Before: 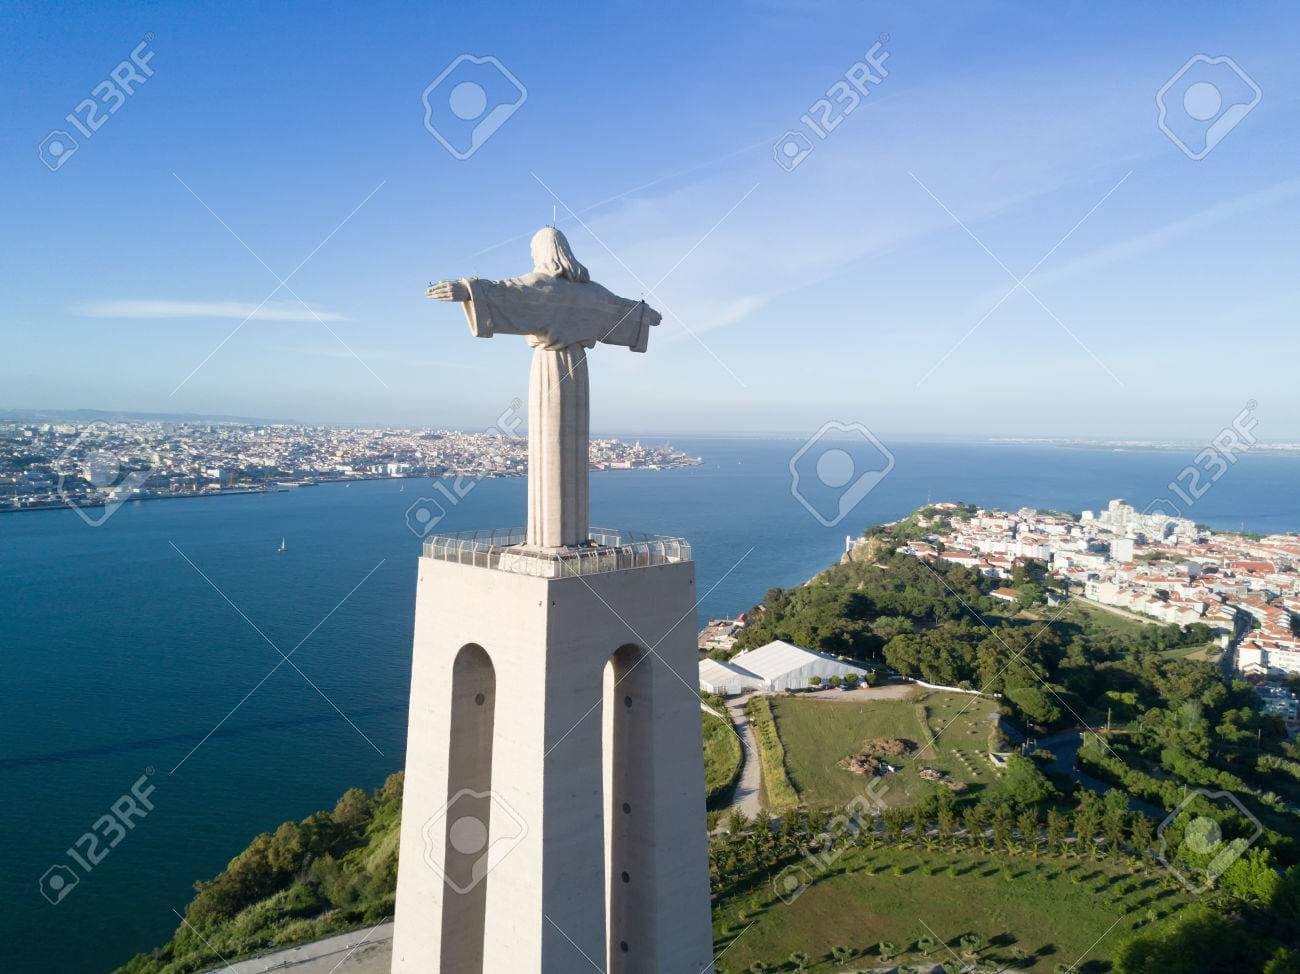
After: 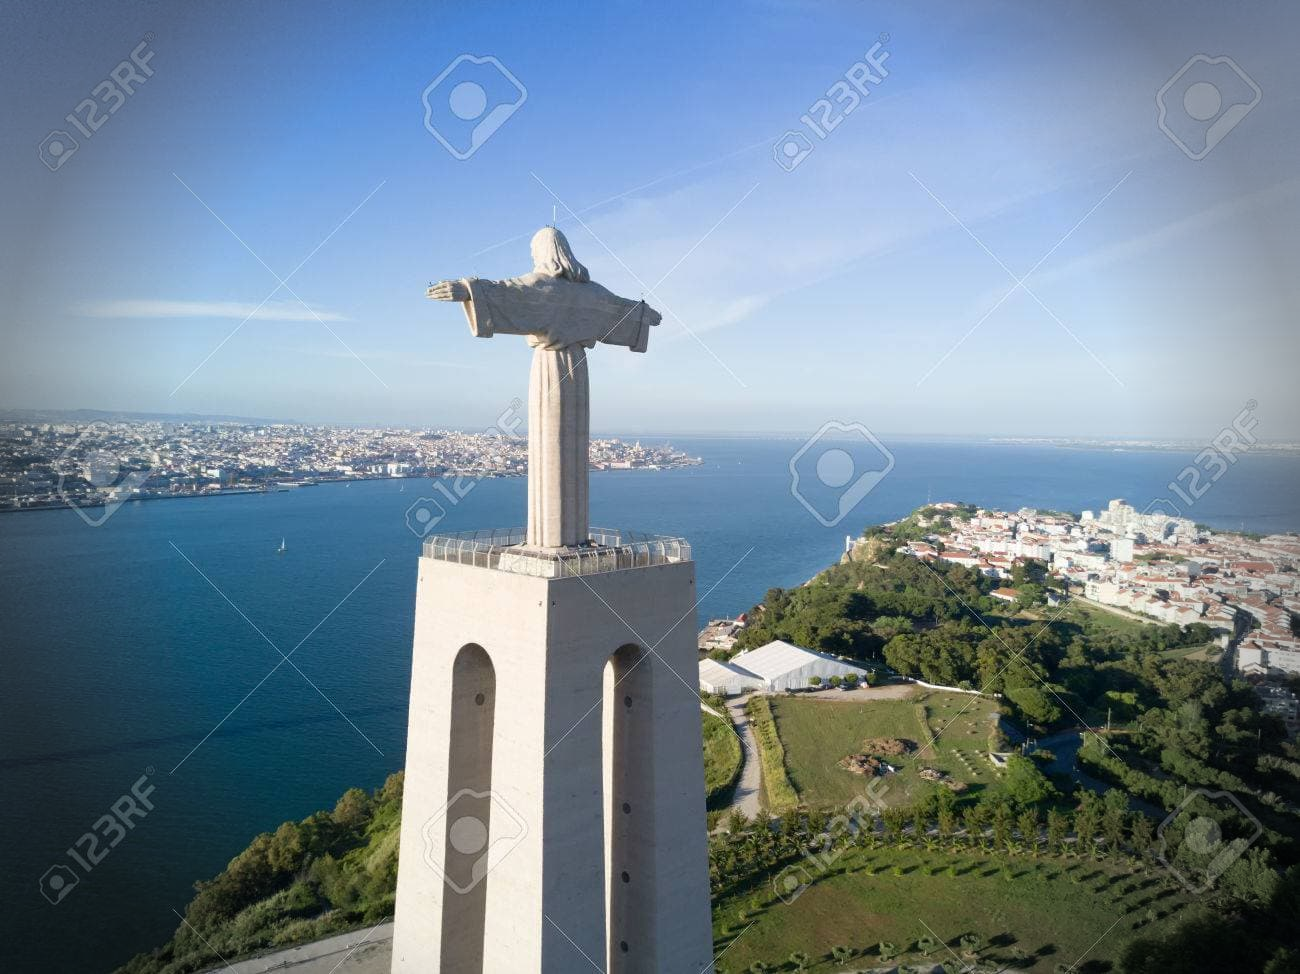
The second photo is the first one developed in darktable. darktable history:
vignetting: fall-off start 76.85%, fall-off radius 28.2%, width/height ratio 0.968, unbound false
